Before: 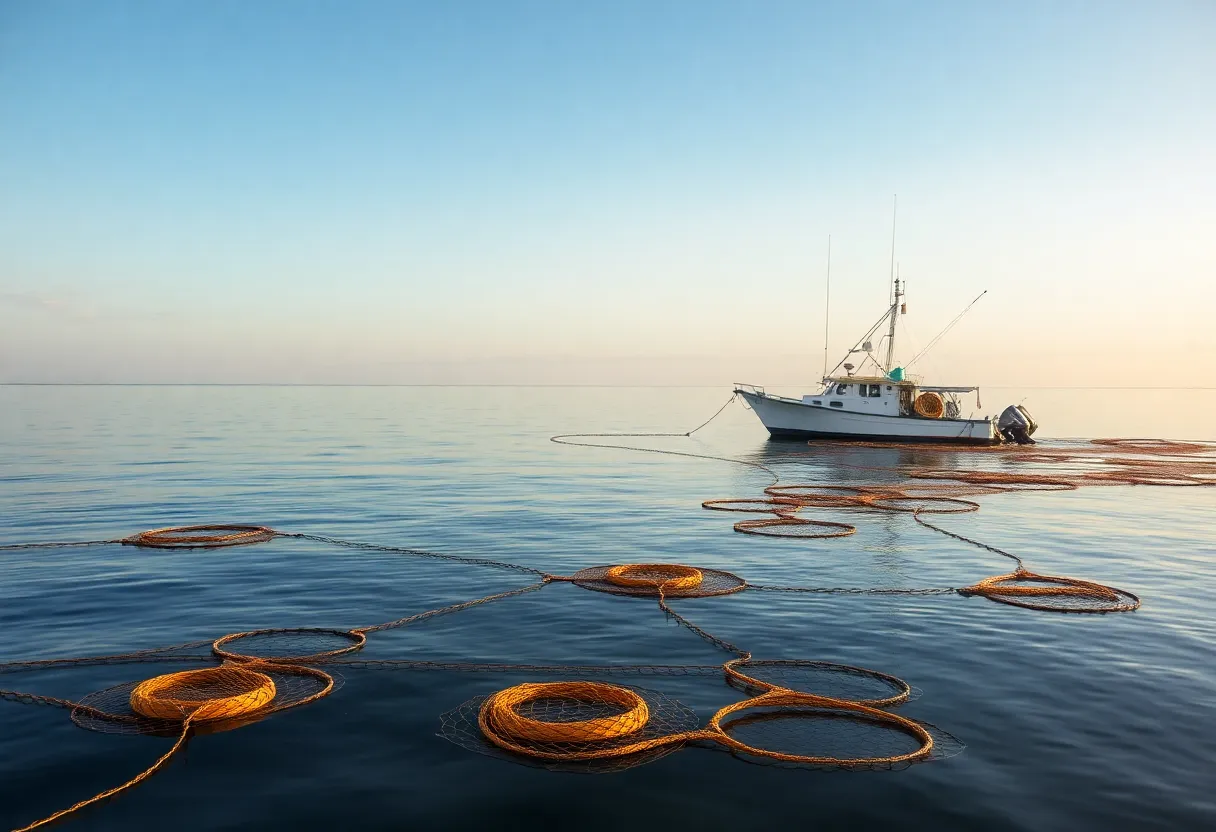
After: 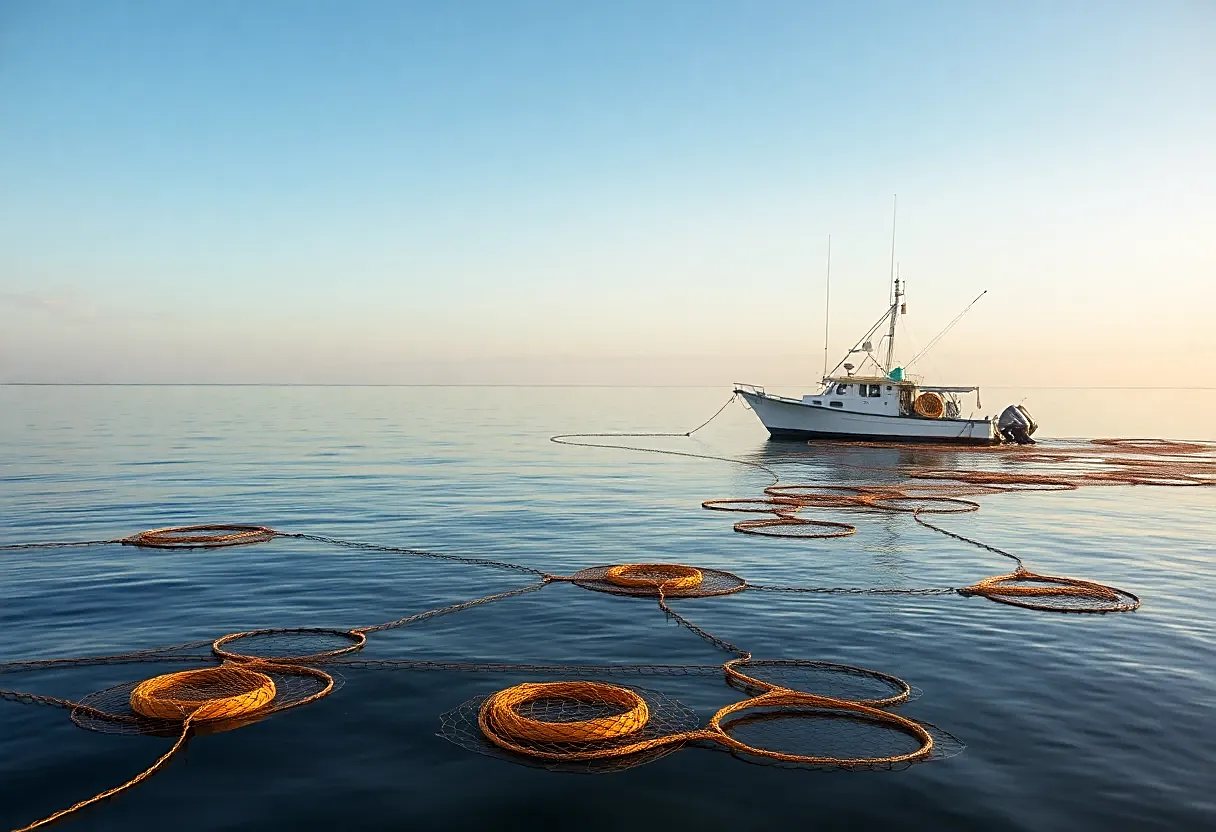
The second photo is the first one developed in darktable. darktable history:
white balance: red 1, blue 1
sharpen: amount 0.478
